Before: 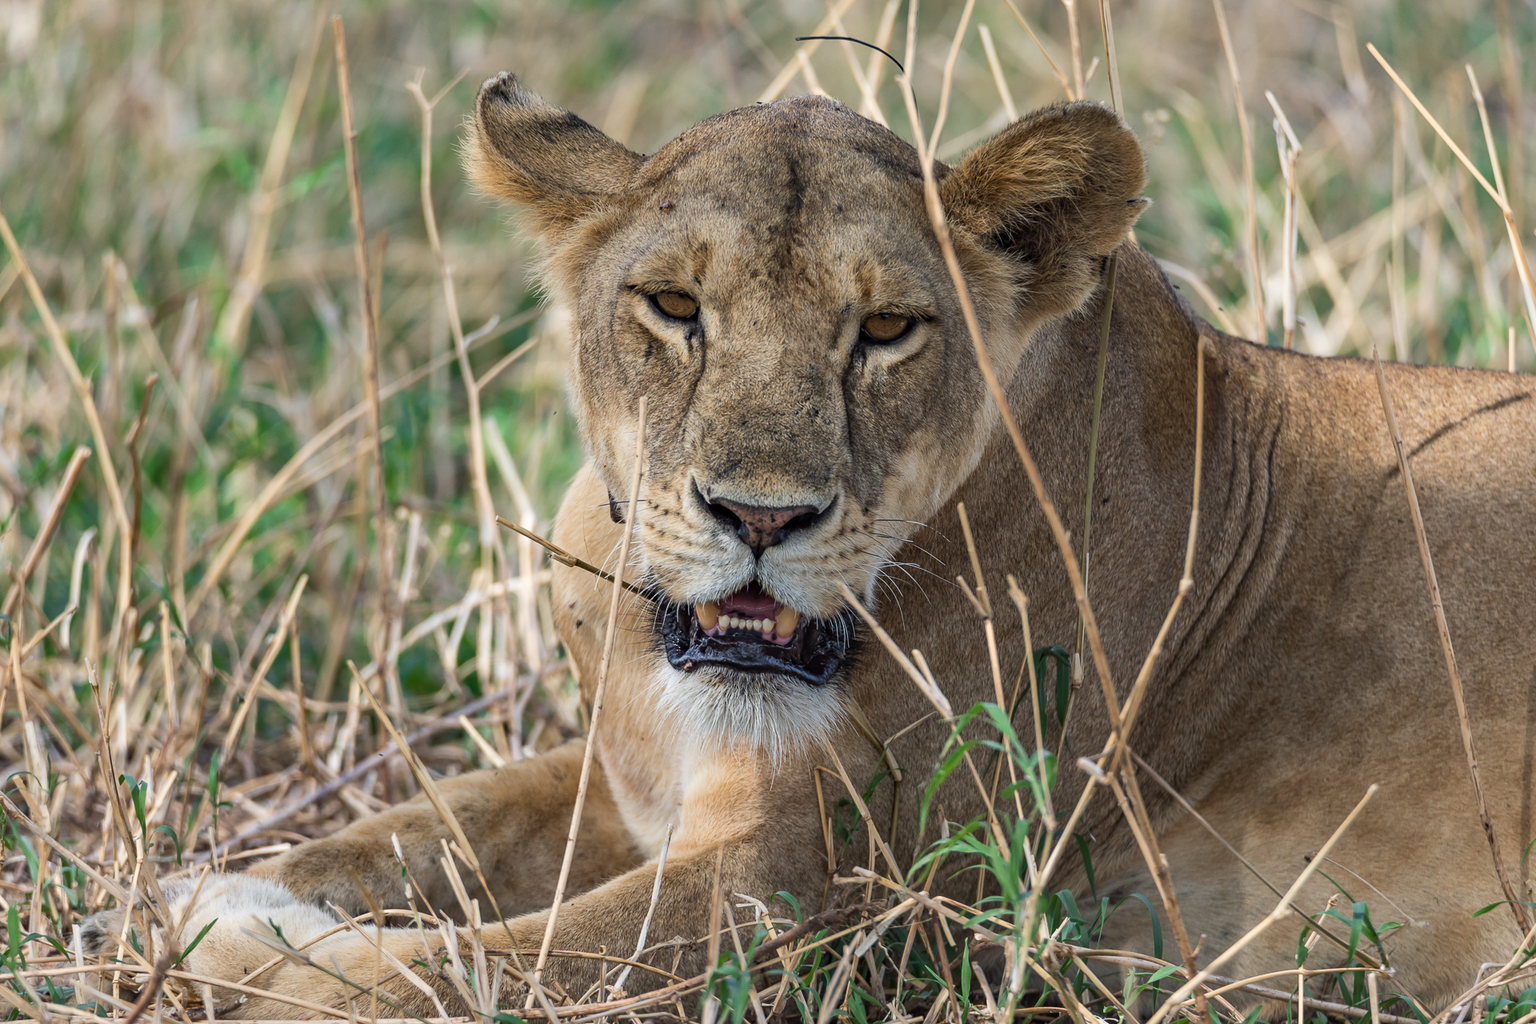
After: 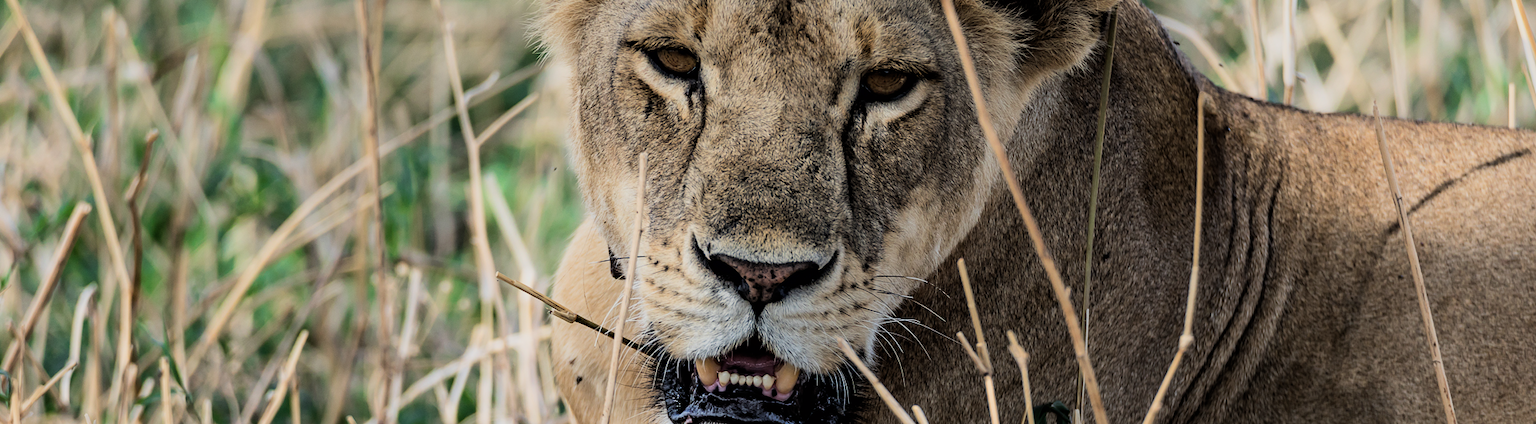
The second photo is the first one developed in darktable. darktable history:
filmic rgb: black relative exposure -5.01 EV, white relative exposure 3.95 EV, hardness 2.9, contrast 1.298, color science v6 (2022)
crop and rotate: top 23.895%, bottom 34.585%
